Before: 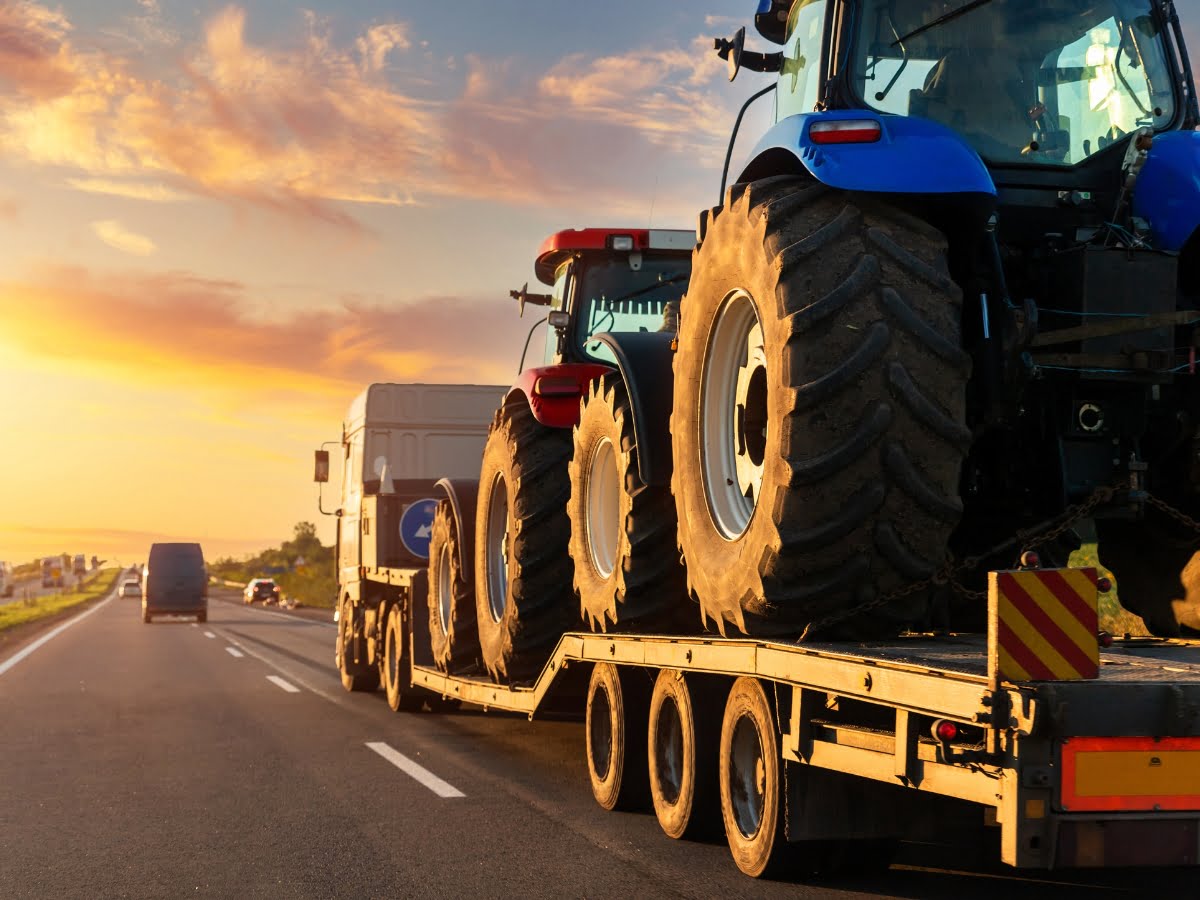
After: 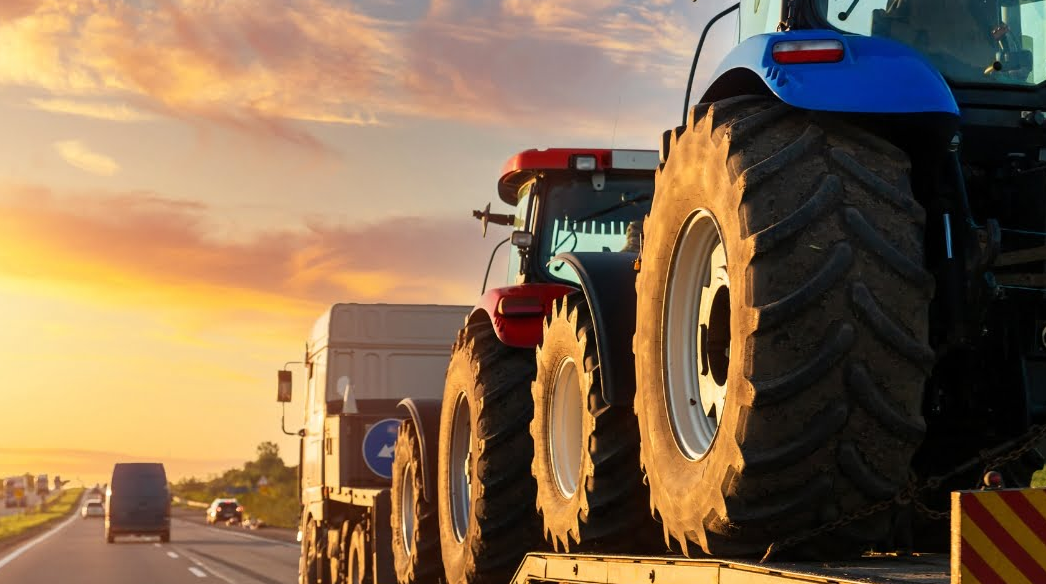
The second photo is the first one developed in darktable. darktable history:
crop: left 3.133%, top 8.994%, right 9.642%, bottom 26.056%
